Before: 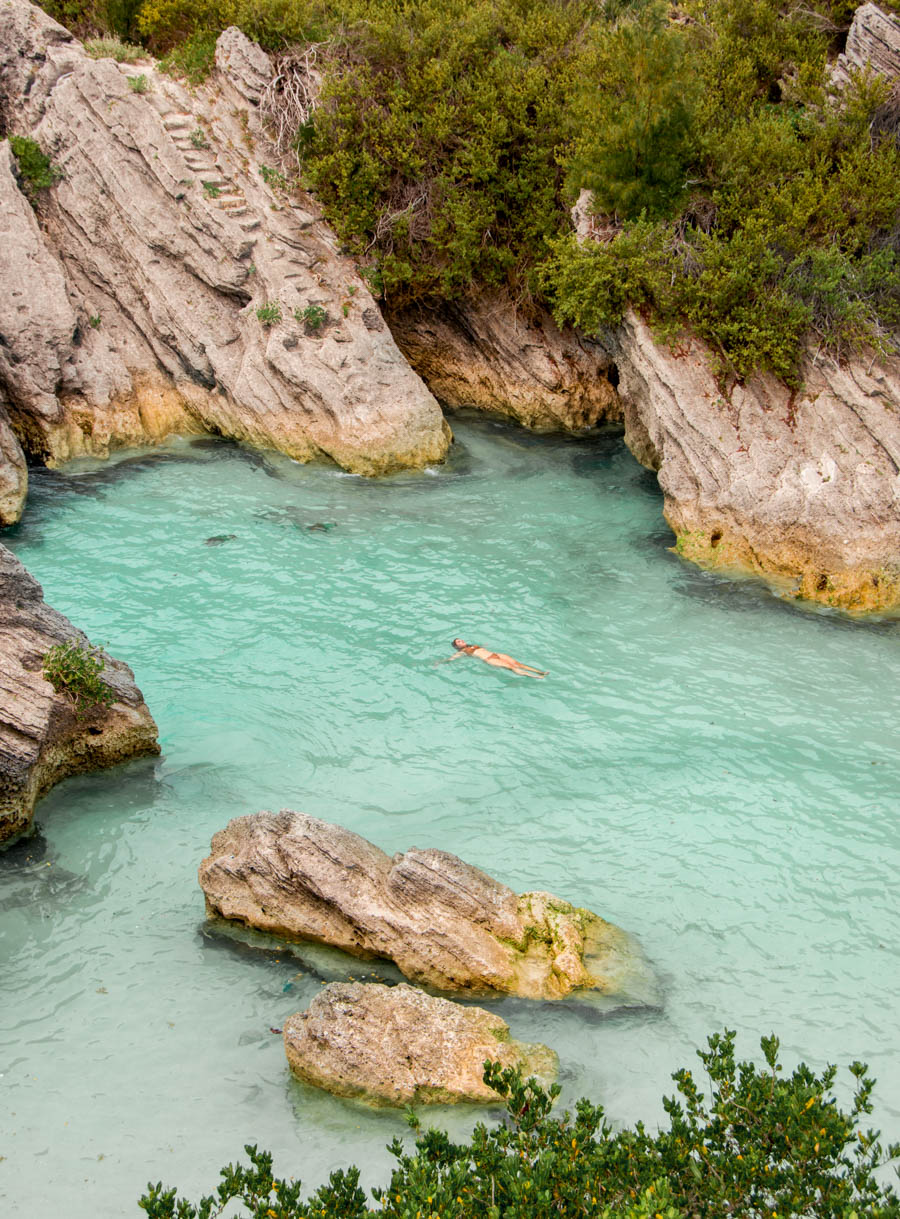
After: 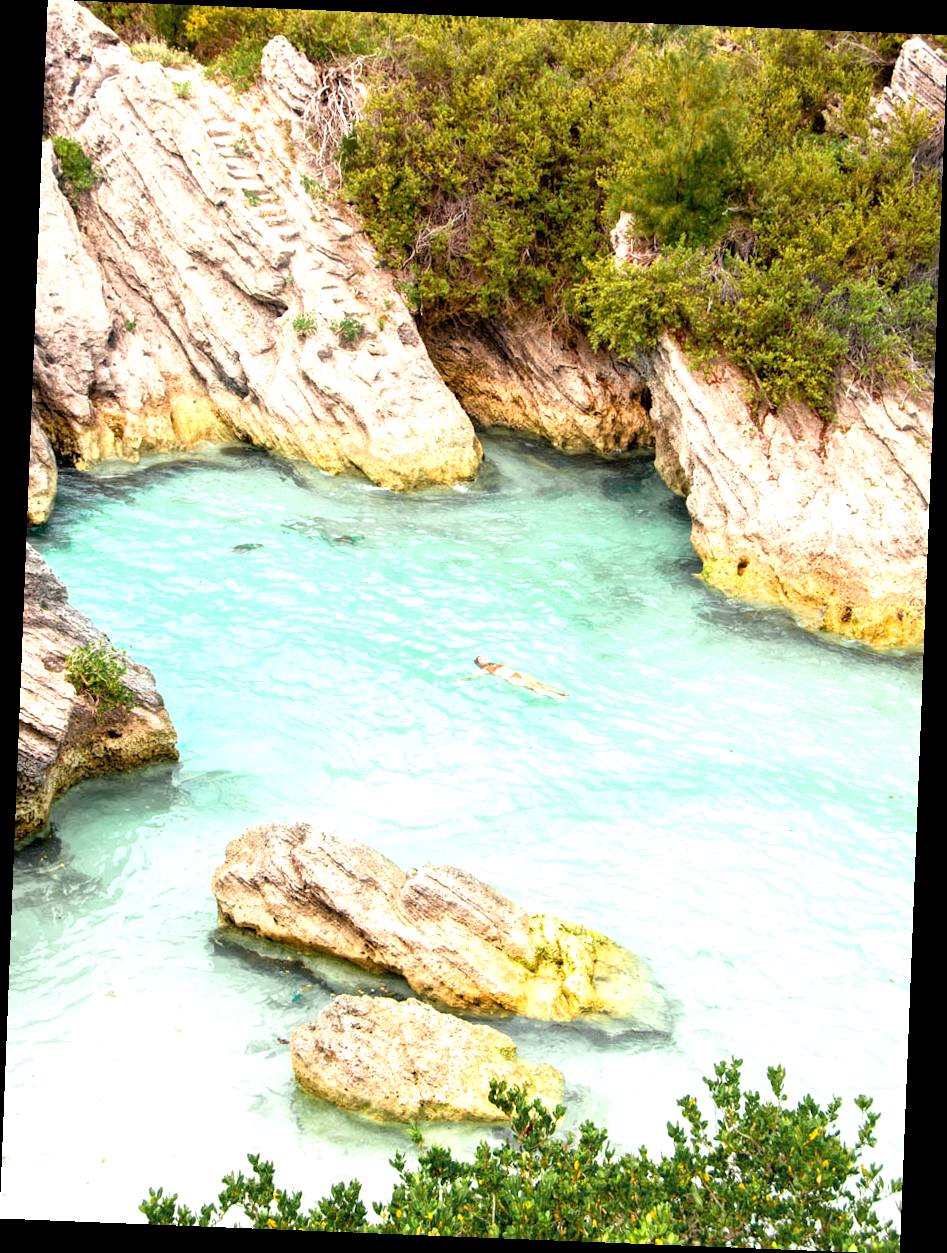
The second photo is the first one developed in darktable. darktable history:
rotate and perspective: rotation 2.27°, automatic cropping off
exposure: exposure 1.16 EV, compensate exposure bias true, compensate highlight preservation false
